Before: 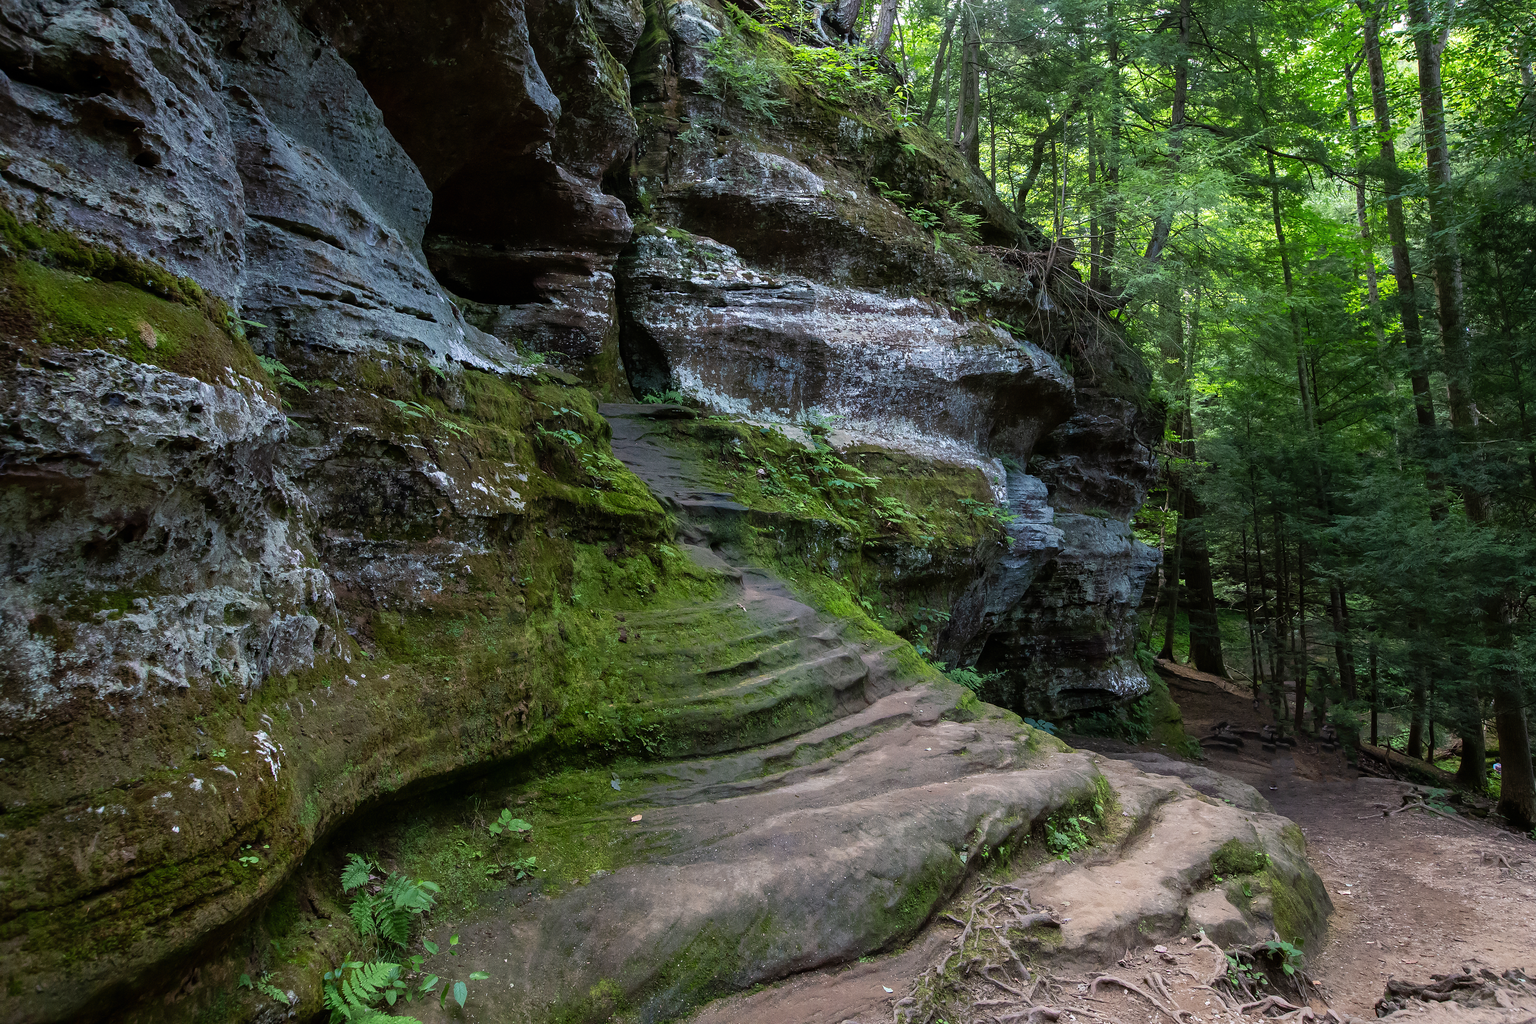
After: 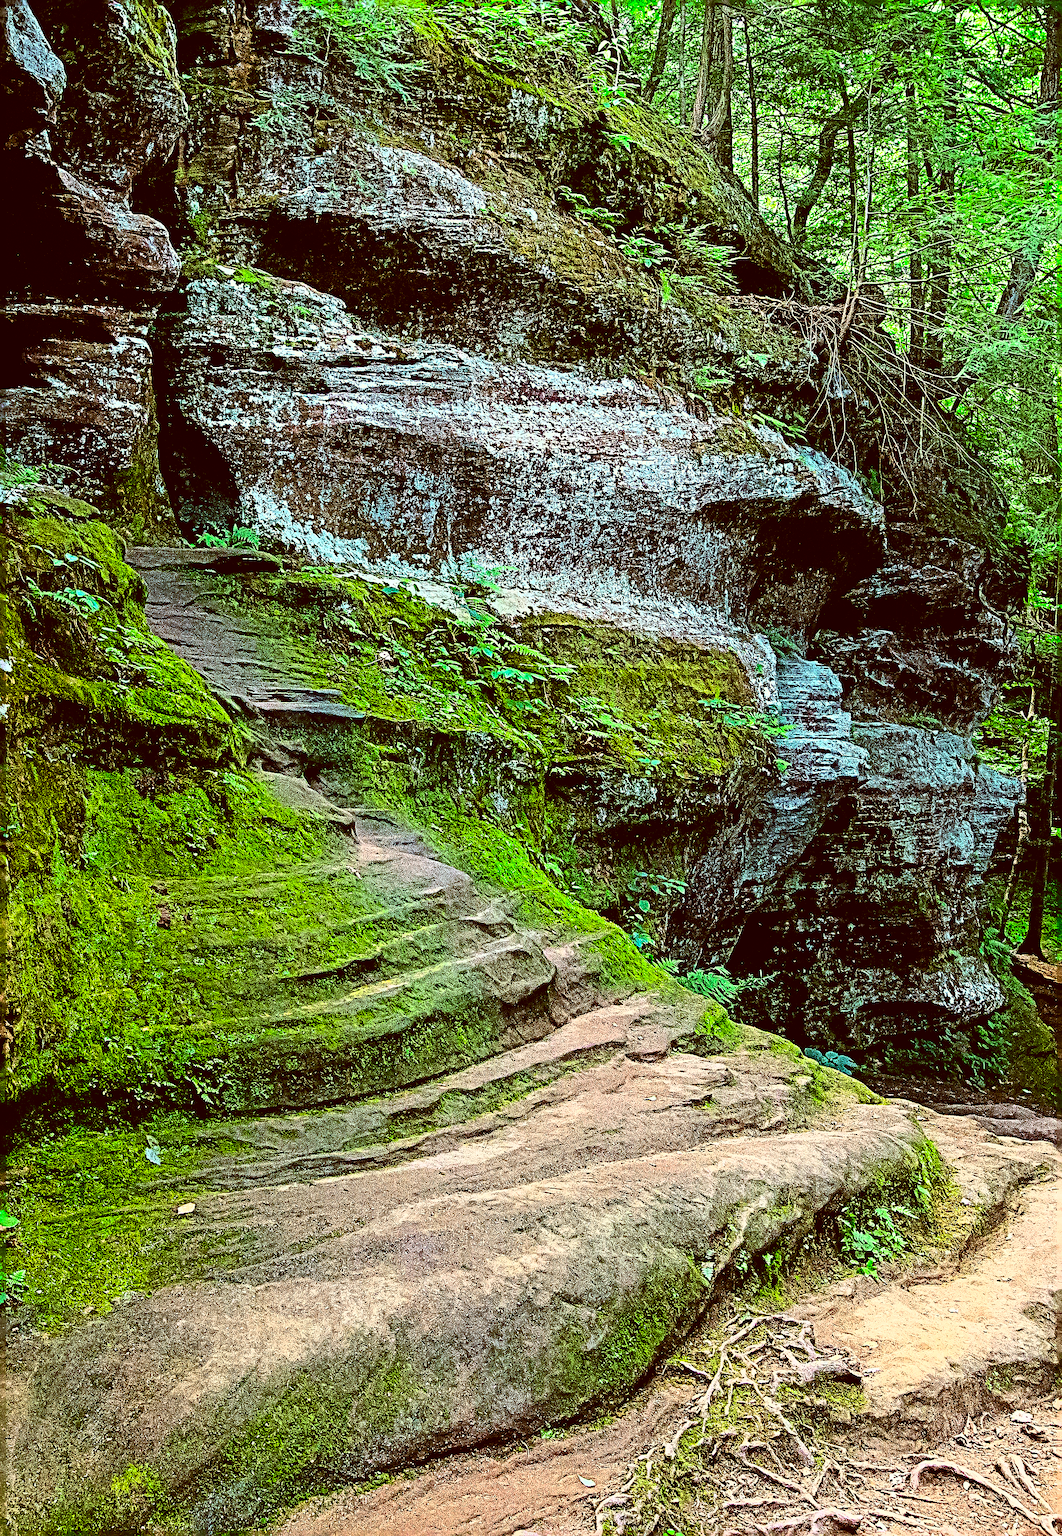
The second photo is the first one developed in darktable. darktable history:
crop: left 33.87%, top 5.935%, right 22.724%
shadows and highlights: on, module defaults
filmic rgb: middle gray luminance 9.76%, black relative exposure -8.58 EV, white relative exposure 3.3 EV, target black luminance 0%, hardness 5.2, latitude 44.64%, contrast 1.308, highlights saturation mix 4.88%, shadows ↔ highlights balance 23.79%, contrast in shadows safe
color correction: highlights a* -6.05, highlights b* 9.61, shadows a* 10.31, shadows b* 23.87
contrast brightness saturation: contrast 0.834, brightness 0.582, saturation 0.579
sharpen: radius 6.258, amount 1.815, threshold 0.032
velvia: strength 9.45%
